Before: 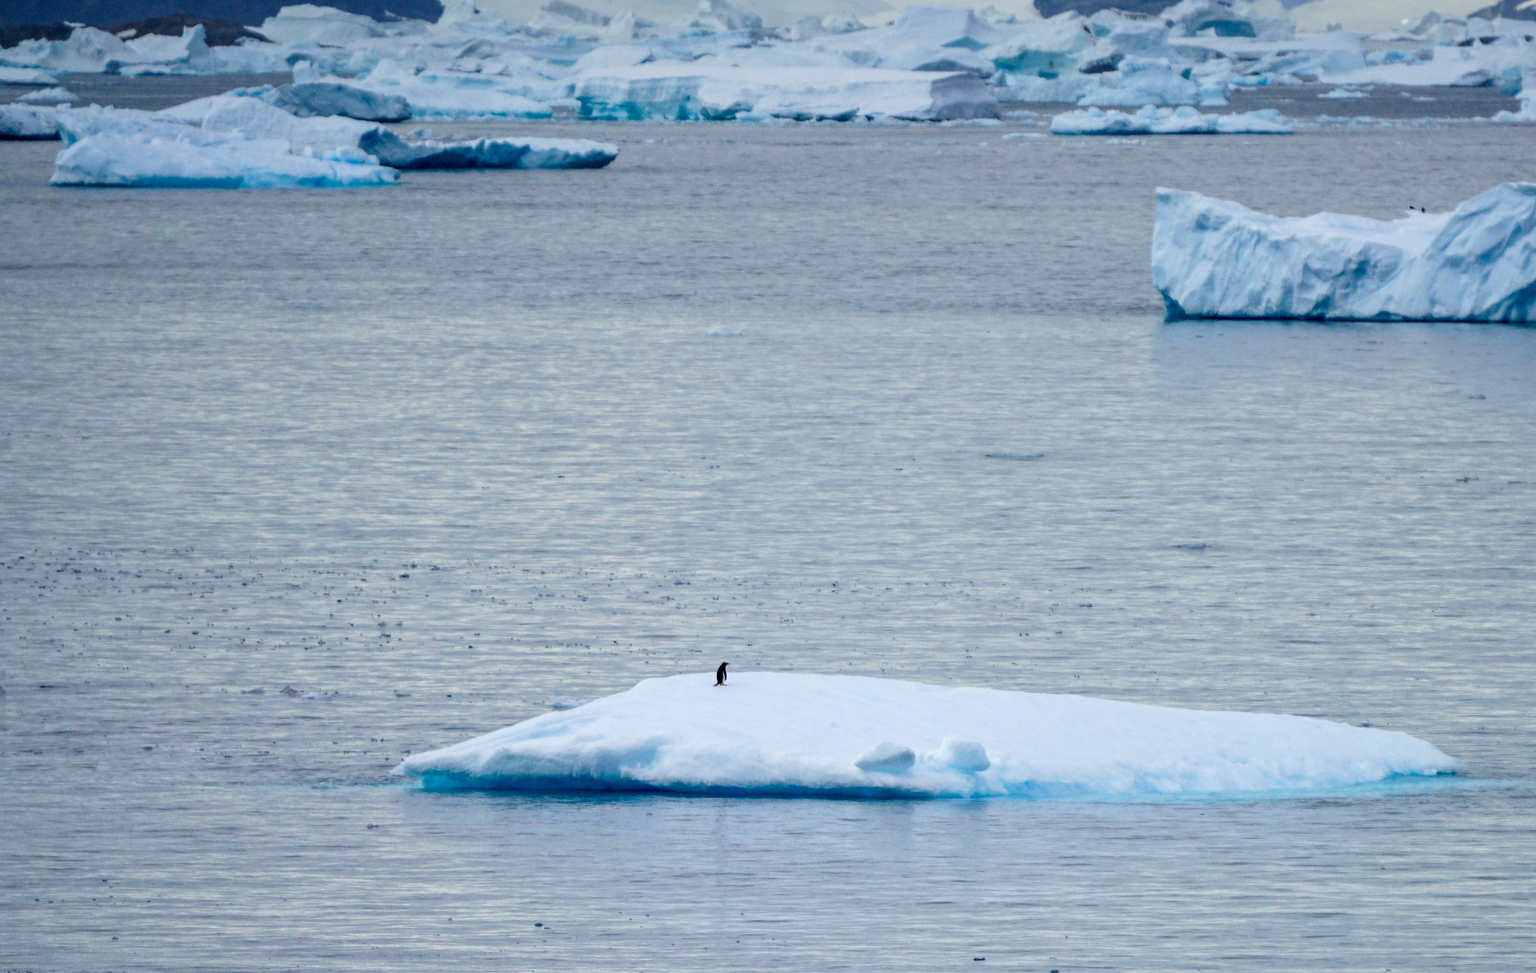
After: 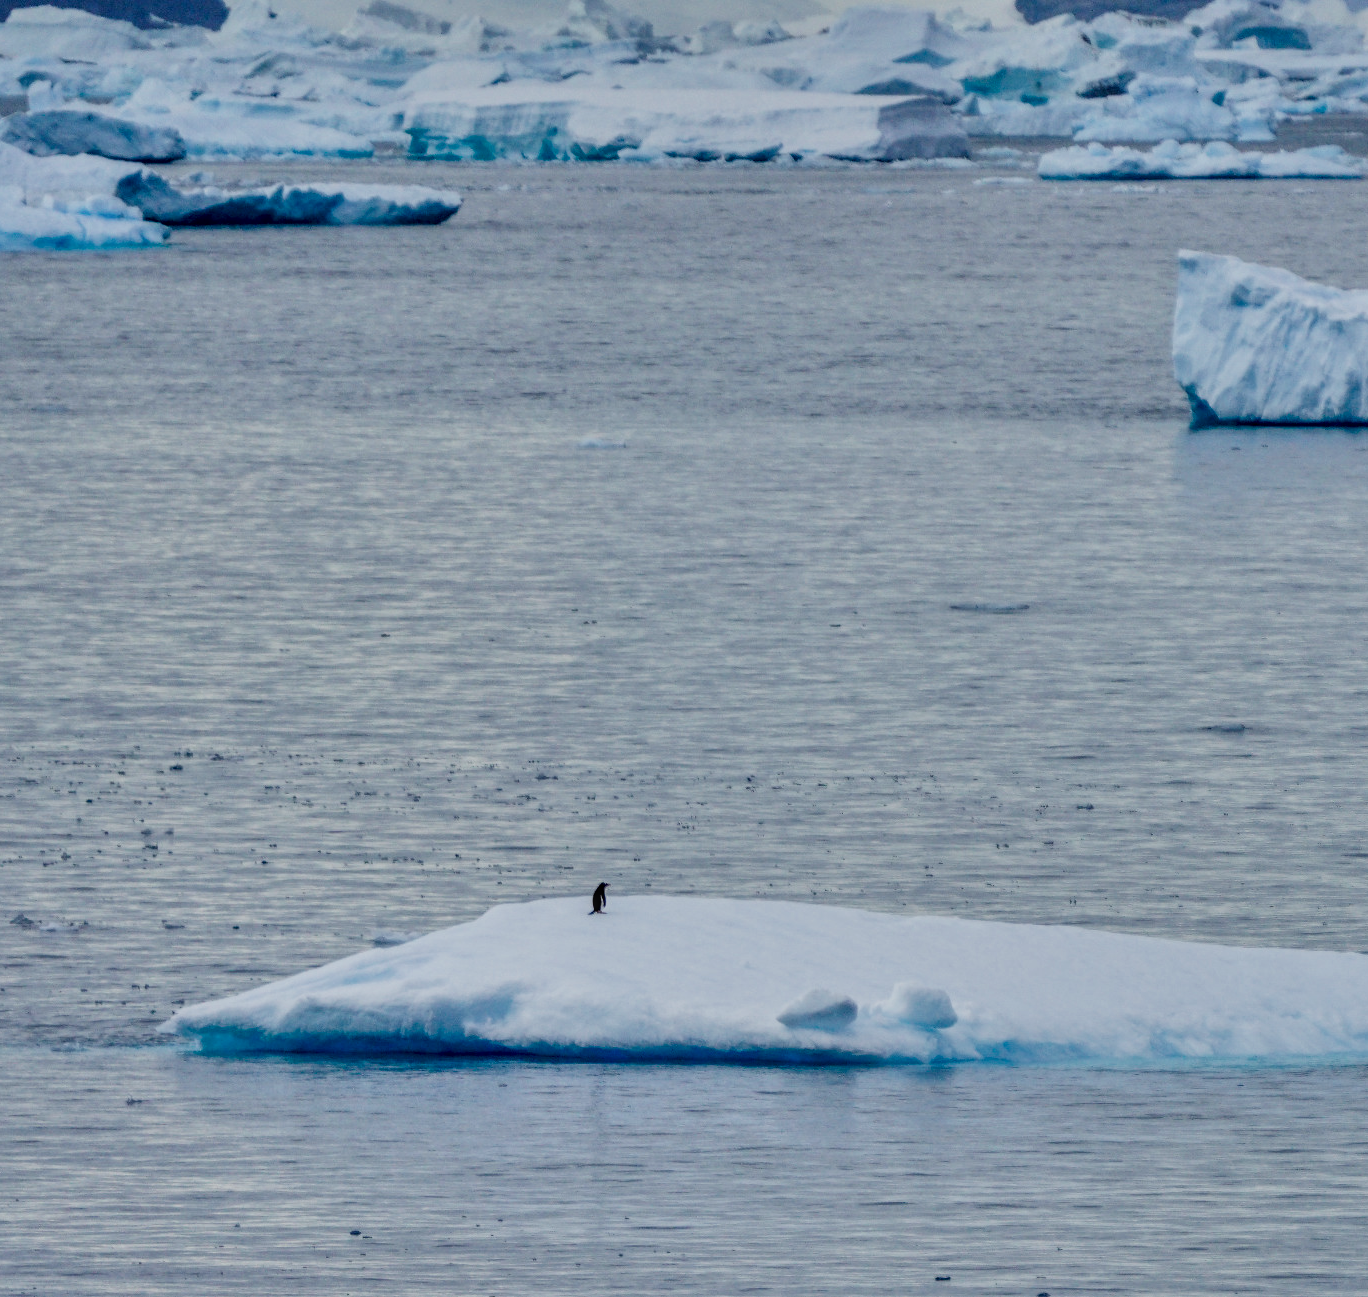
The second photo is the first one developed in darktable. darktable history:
shadows and highlights: radius 100.41, shadows 50.55, highlights -64.36, highlights color adjustment 49.82%, soften with gaussian
local contrast: on, module defaults
exposure: exposure 0.217 EV, compensate highlight preservation false
crop and rotate: left 17.732%, right 15.423%
filmic rgb: black relative exposure -7.65 EV, white relative exposure 4.56 EV, hardness 3.61
